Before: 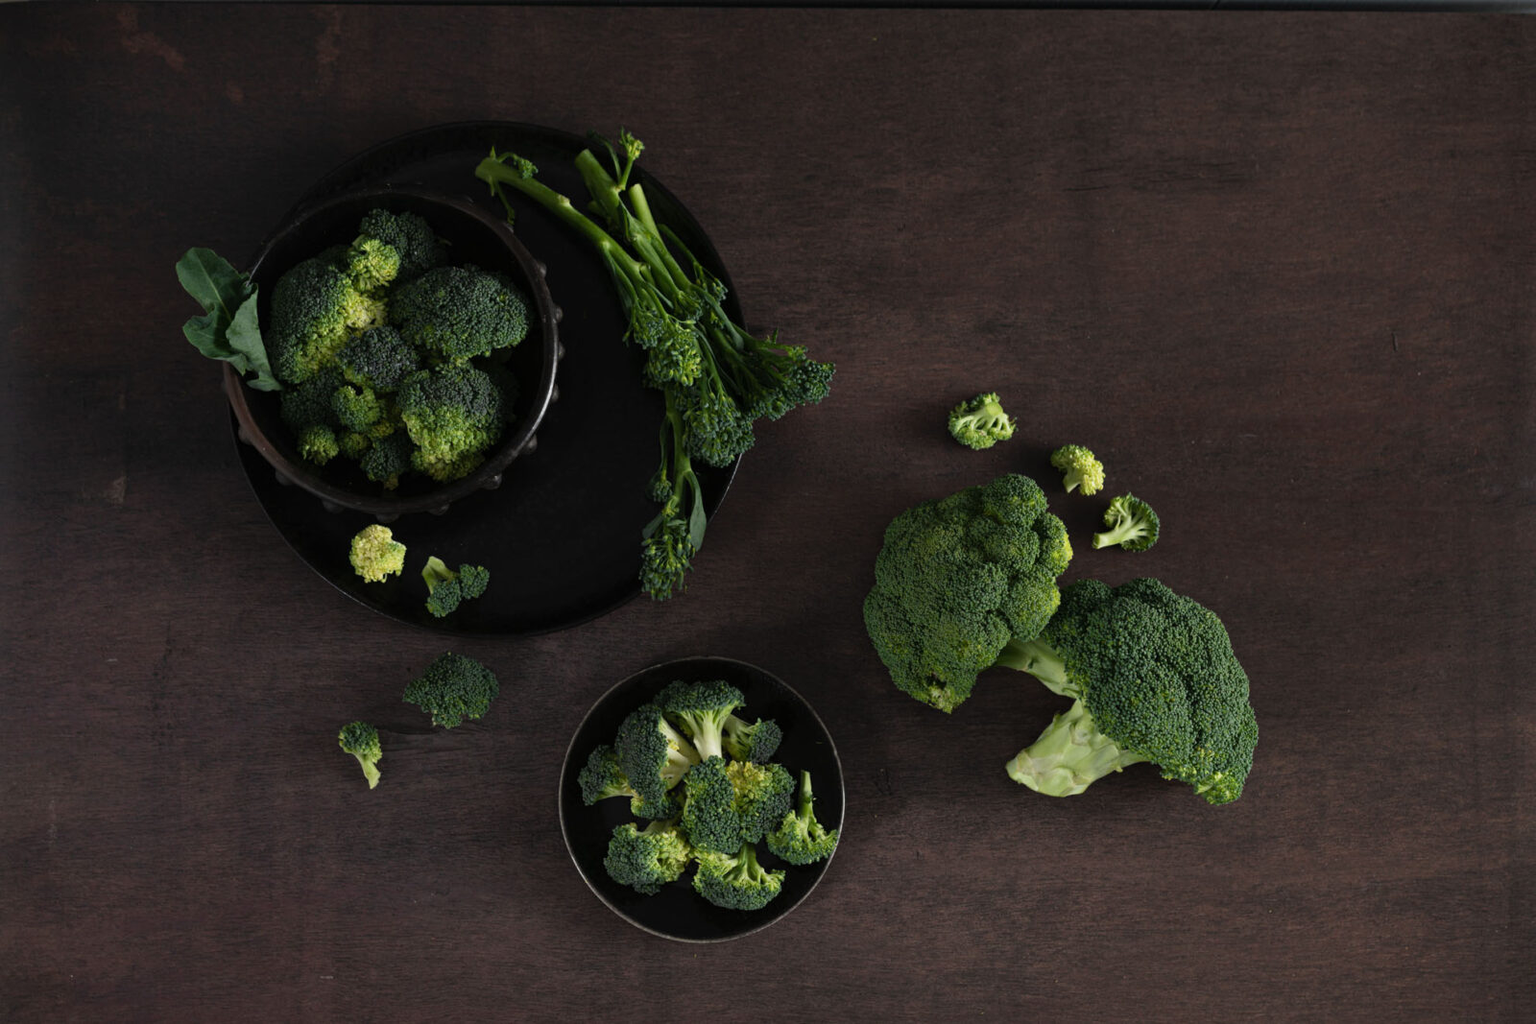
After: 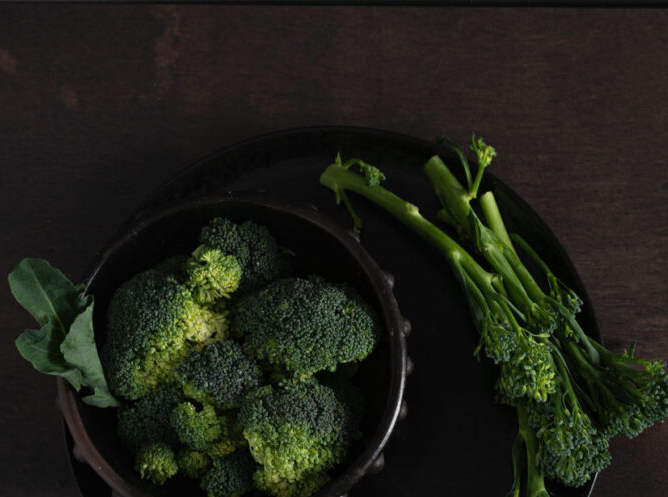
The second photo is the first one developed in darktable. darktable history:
crop and rotate: left 10.955%, top 0.056%, right 47.258%, bottom 53.32%
